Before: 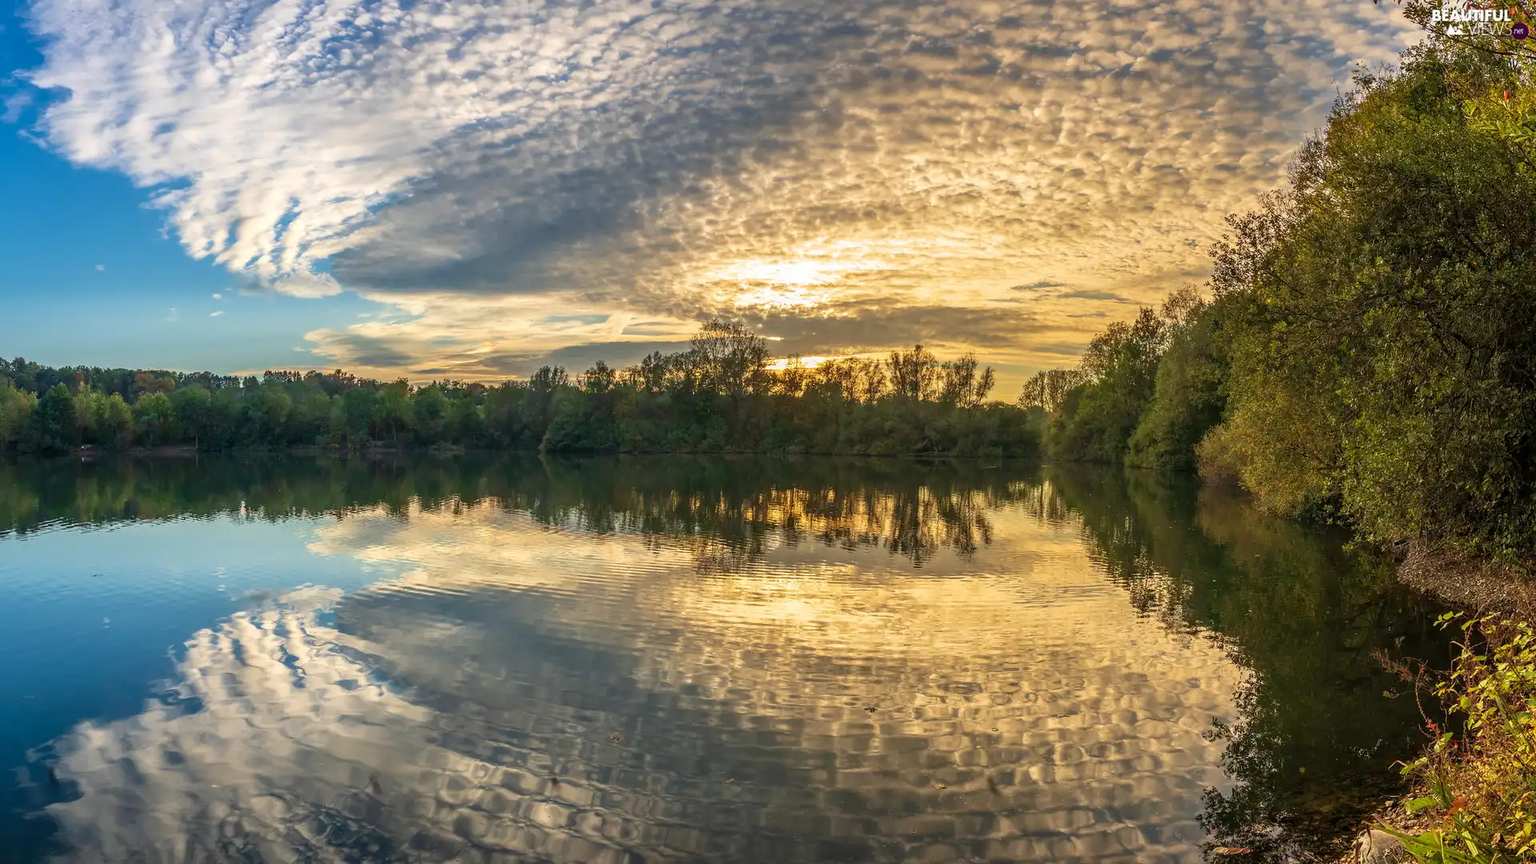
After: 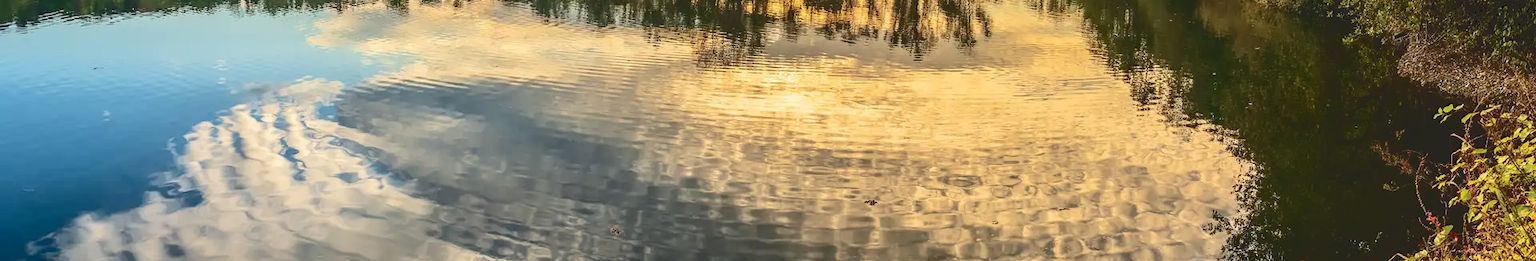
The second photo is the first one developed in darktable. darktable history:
tone curve: curves: ch0 [(0, 0) (0.003, 0.14) (0.011, 0.141) (0.025, 0.141) (0.044, 0.142) (0.069, 0.146) (0.1, 0.151) (0.136, 0.16) (0.177, 0.182) (0.224, 0.214) (0.277, 0.272) (0.335, 0.35) (0.399, 0.453) (0.468, 0.548) (0.543, 0.634) (0.623, 0.715) (0.709, 0.778) (0.801, 0.848) (0.898, 0.902) (1, 1)], color space Lab, independent channels, preserve colors none
crop and rotate: top 58.743%, bottom 10.973%
